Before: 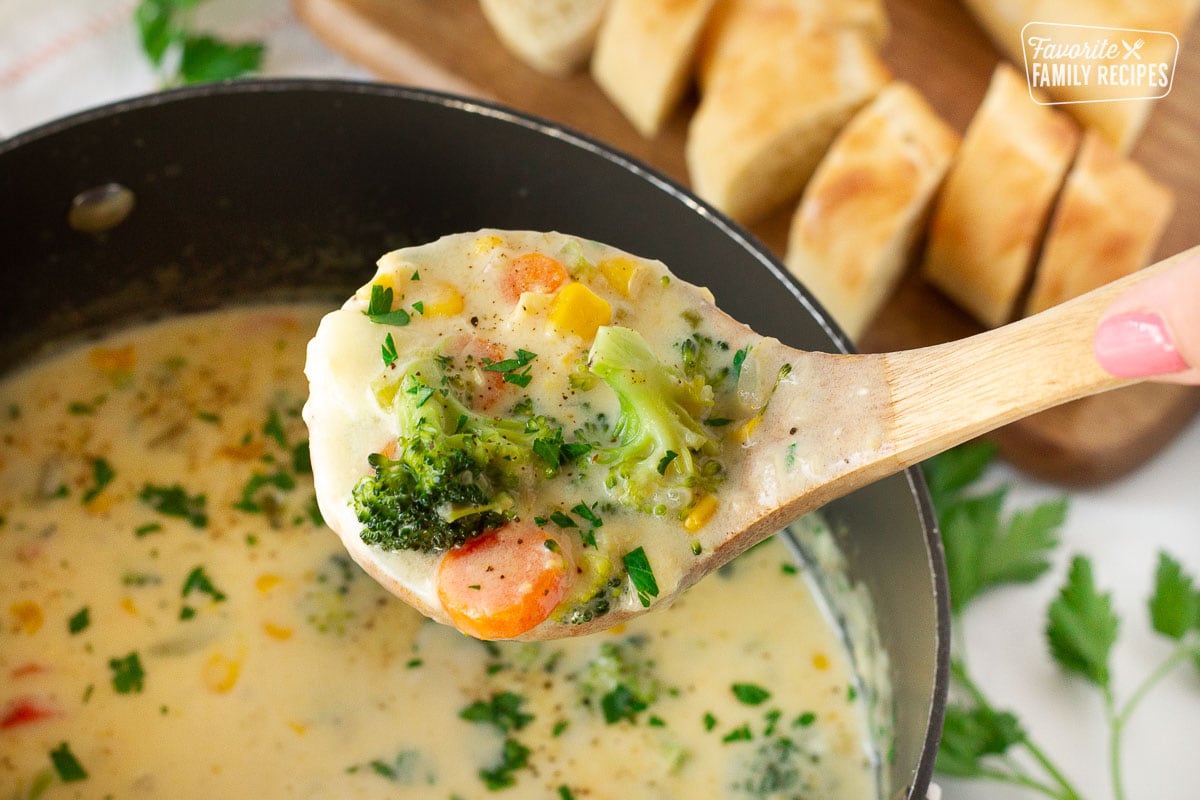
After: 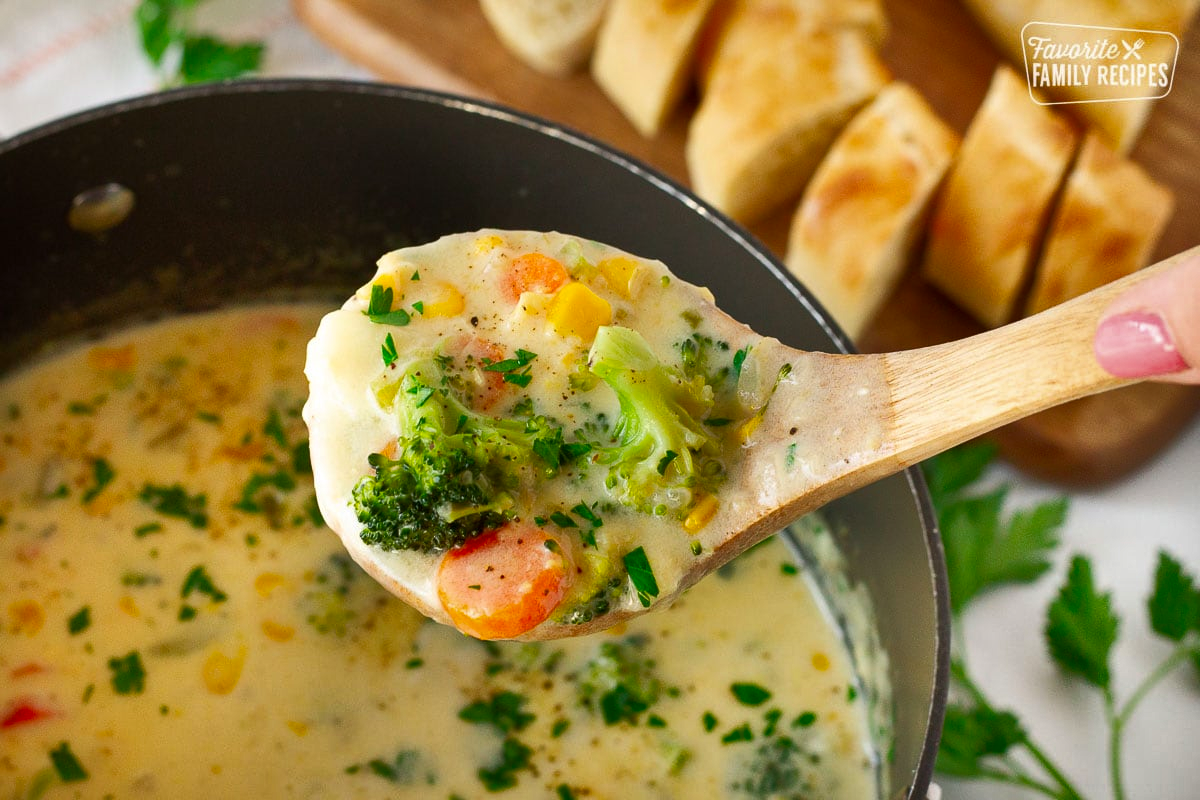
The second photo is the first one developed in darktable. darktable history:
shadows and highlights: shadows 20.84, highlights -83.03, soften with gaussian
contrast brightness saturation: contrast 0.036, saturation 0.157
